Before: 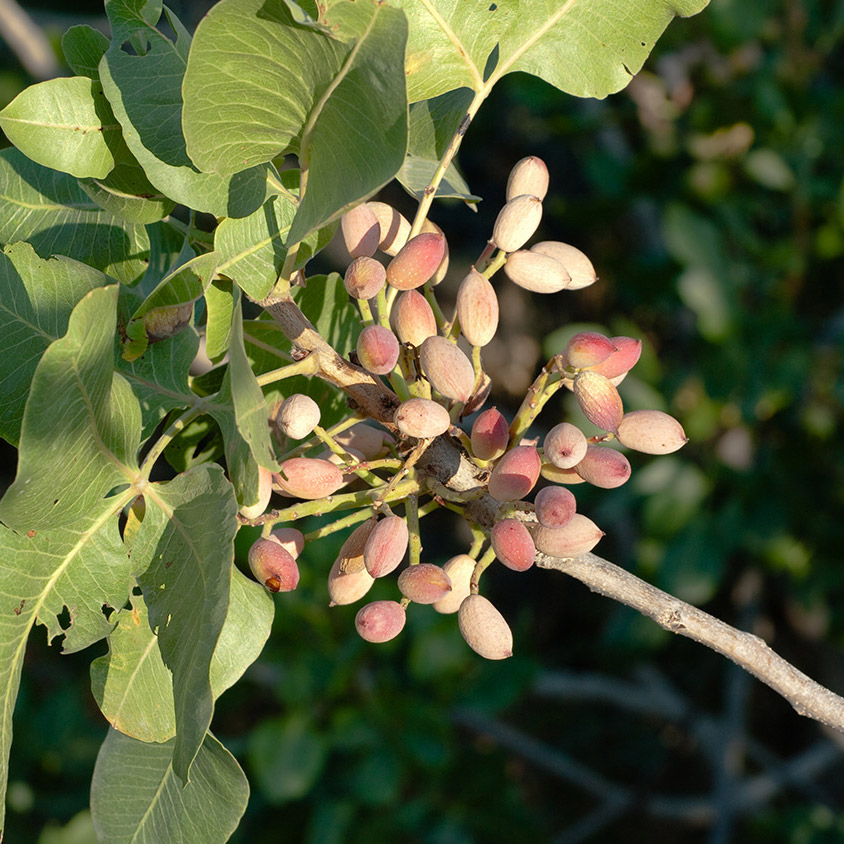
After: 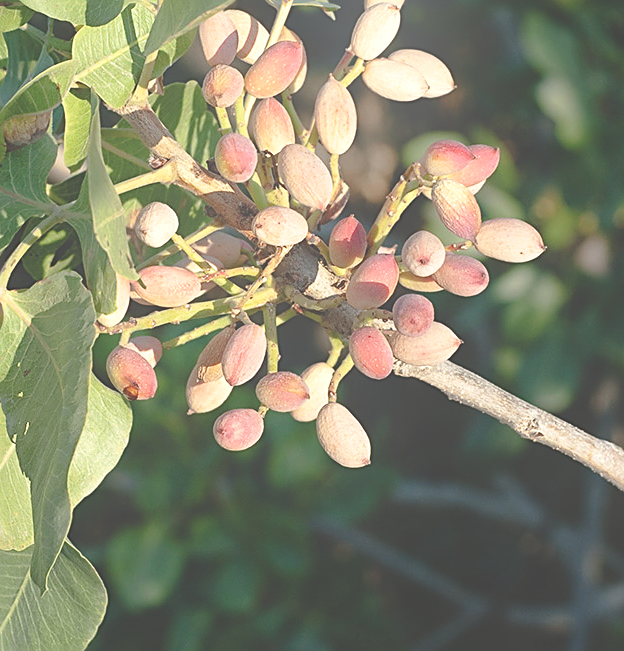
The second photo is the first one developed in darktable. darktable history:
exposure: black level correction -0.041, exposure 0.064 EV, compensate highlight preservation false
tone curve: curves: ch0 [(0, 0) (0.003, 0.023) (0.011, 0.025) (0.025, 0.029) (0.044, 0.047) (0.069, 0.079) (0.1, 0.113) (0.136, 0.152) (0.177, 0.199) (0.224, 0.26) (0.277, 0.333) (0.335, 0.404) (0.399, 0.48) (0.468, 0.559) (0.543, 0.635) (0.623, 0.713) (0.709, 0.797) (0.801, 0.879) (0.898, 0.953) (1, 1)], preserve colors none
sharpen: on, module defaults
crop: left 16.871%, top 22.857%, right 9.116%
bloom: size 13.65%, threshold 98.39%, strength 4.82%
